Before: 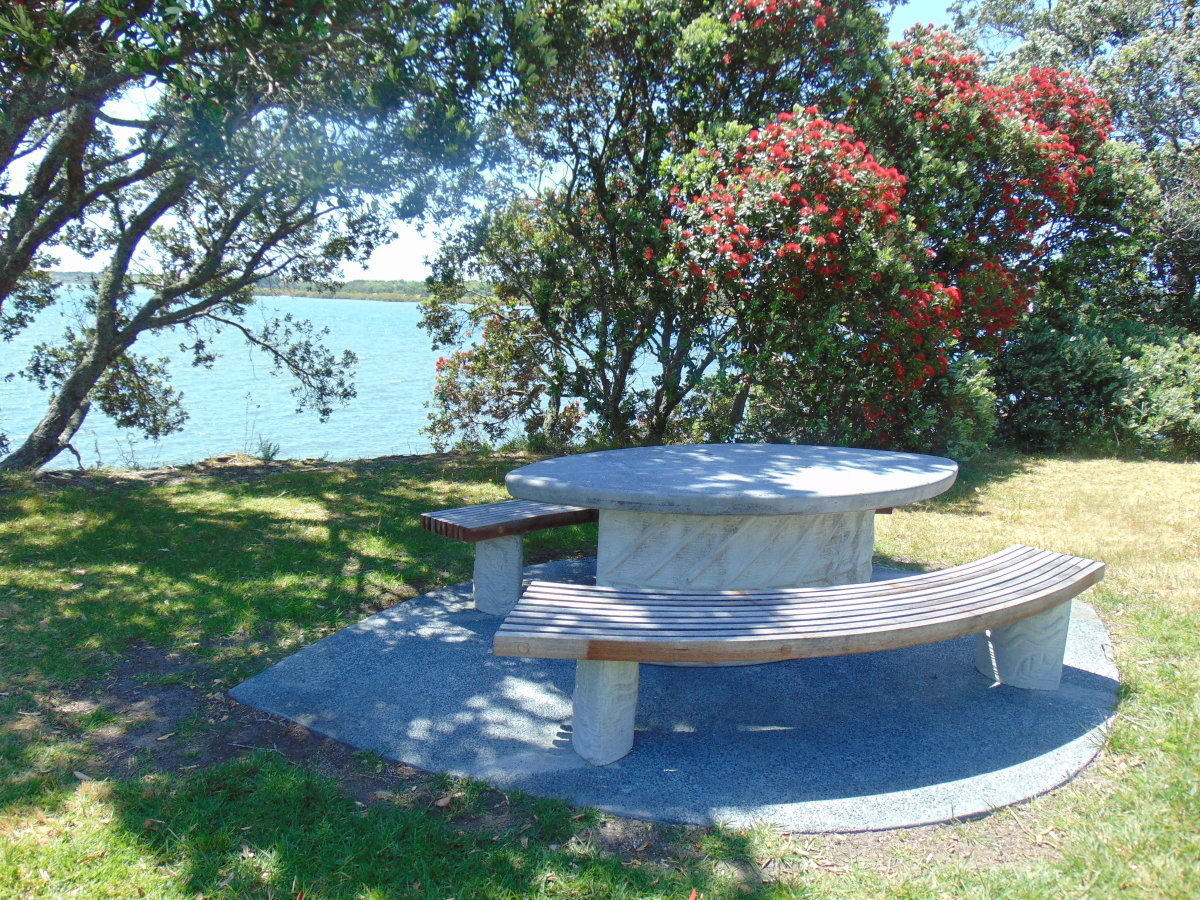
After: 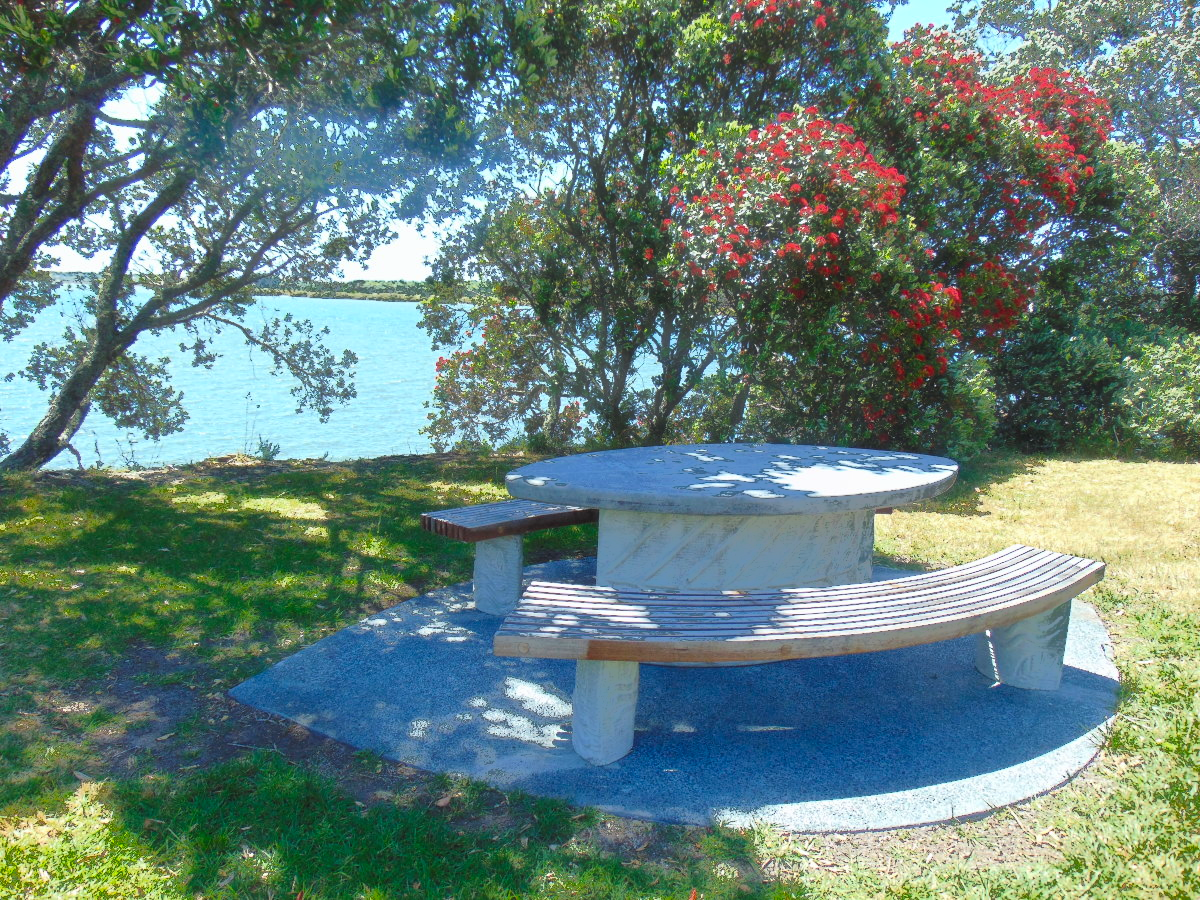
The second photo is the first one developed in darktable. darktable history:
color balance rgb: perceptual saturation grading › global saturation 20%, global vibrance 20%
fill light: exposure -0.73 EV, center 0.69, width 2.2
haze removal: strength -0.09, distance 0.358, compatibility mode true, adaptive false
